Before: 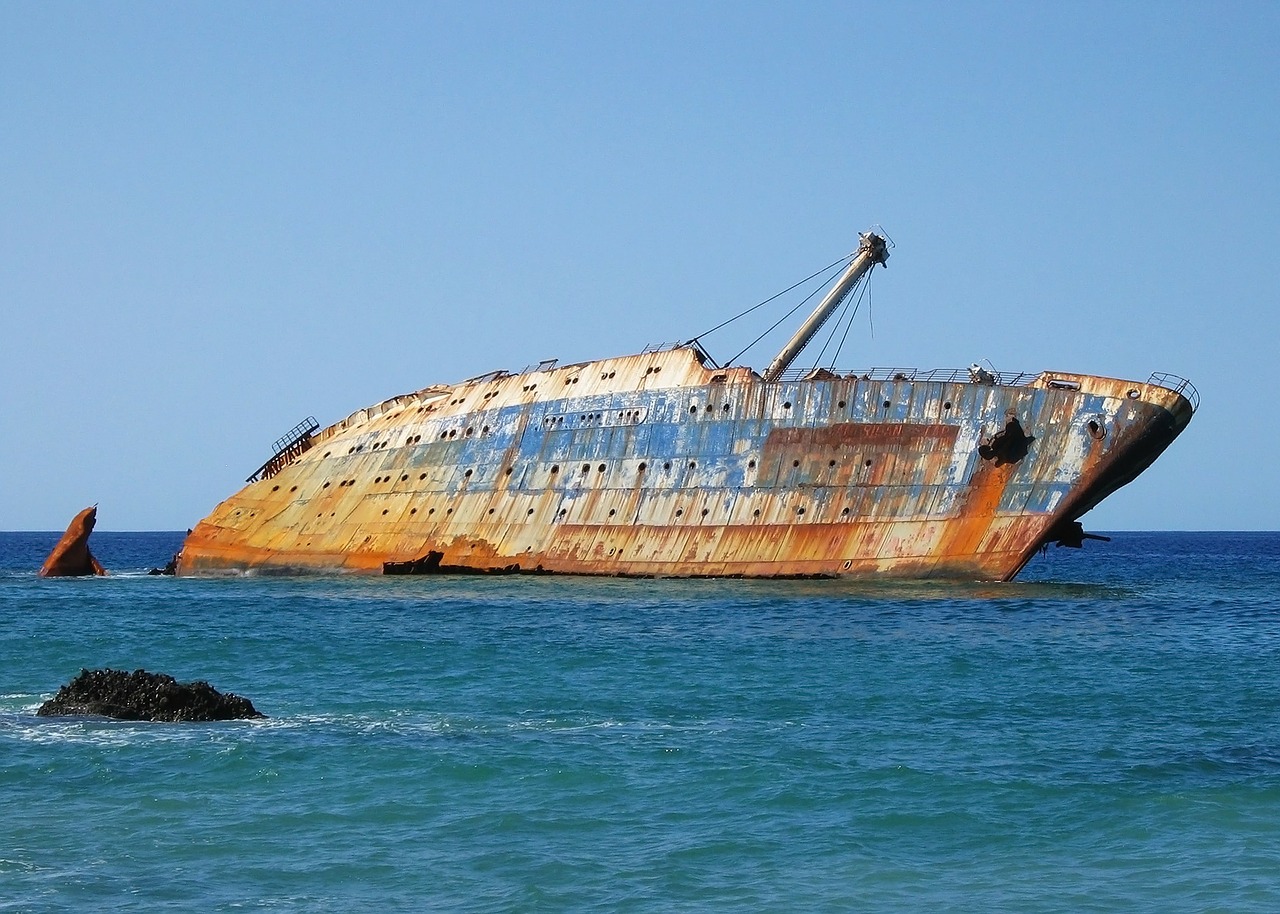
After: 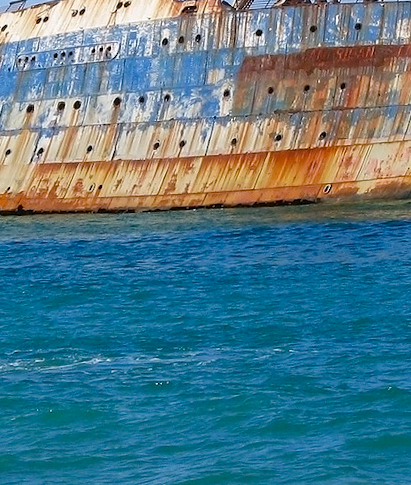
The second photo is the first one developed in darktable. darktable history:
rotate and perspective: rotation -3°, crop left 0.031, crop right 0.968, crop top 0.07, crop bottom 0.93
crop: left 40.878%, top 39.176%, right 25.993%, bottom 3.081%
color balance rgb: perceptual saturation grading › global saturation 20%, perceptual saturation grading › highlights -25%, perceptual saturation grading › shadows 25%
white balance: red 1.004, blue 1.024
